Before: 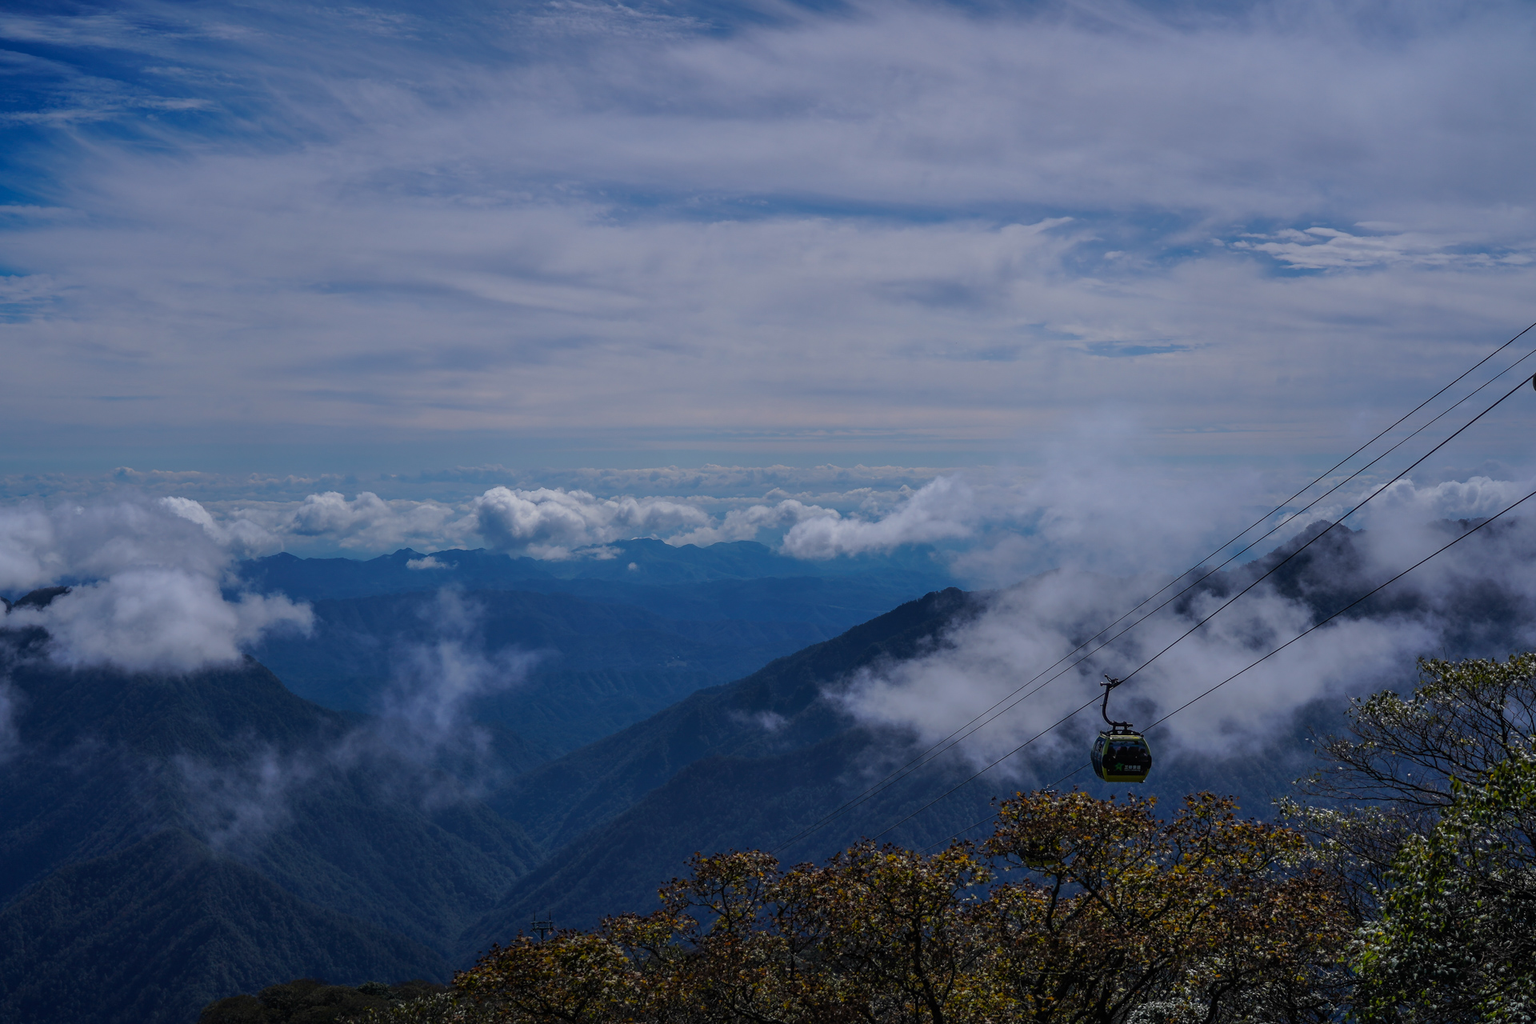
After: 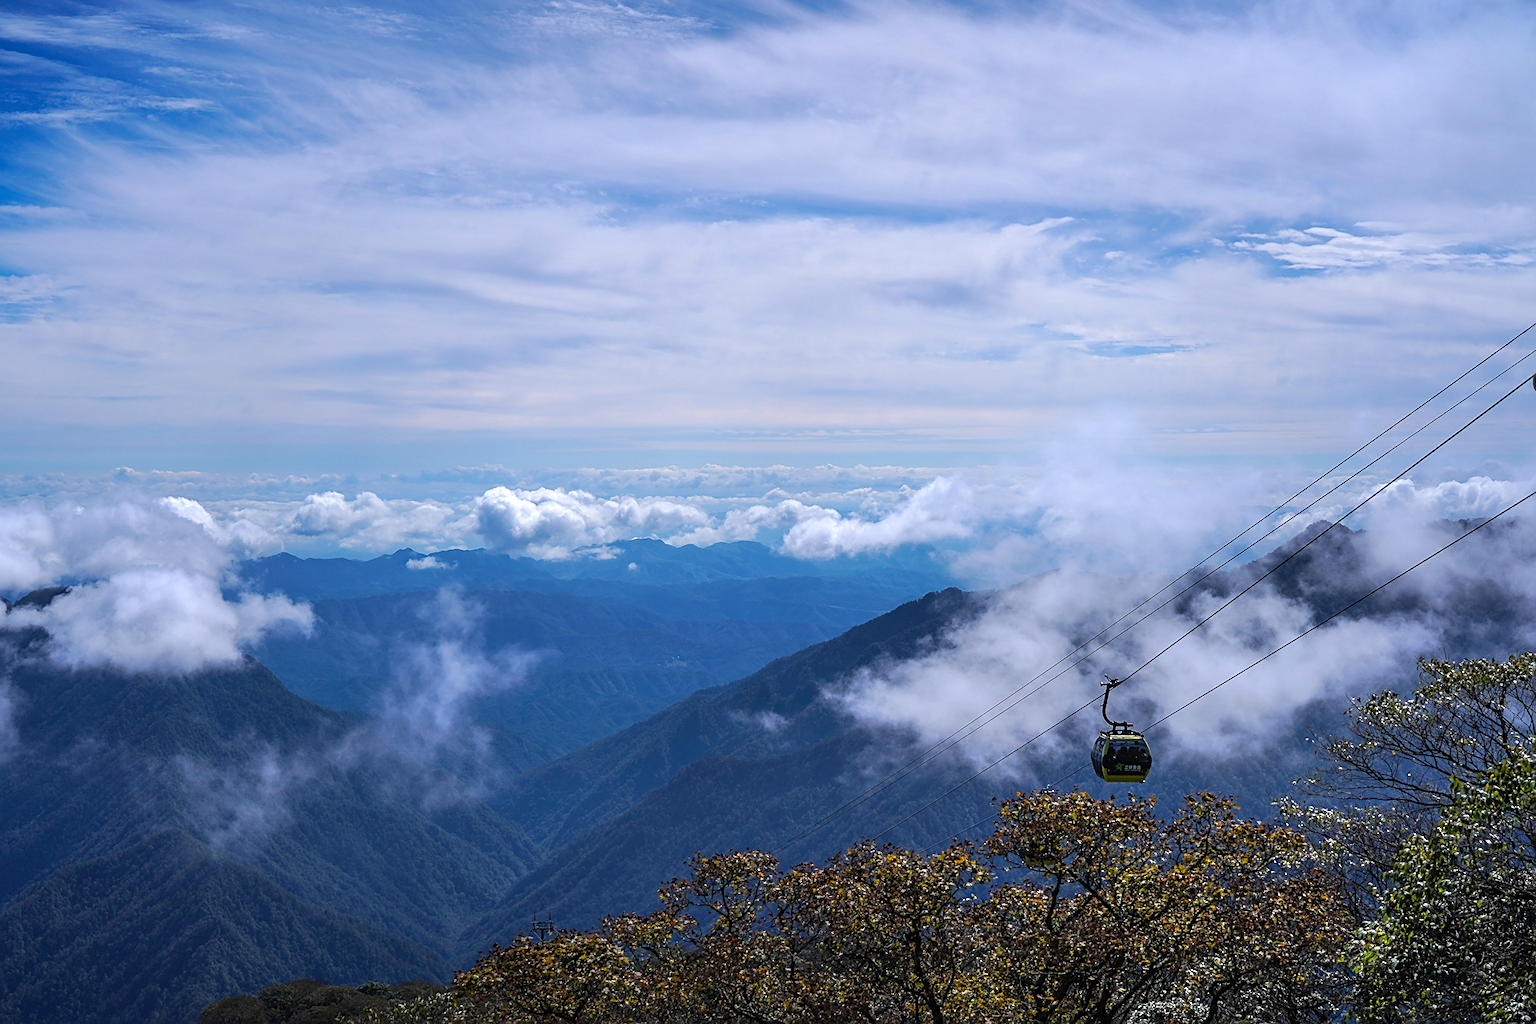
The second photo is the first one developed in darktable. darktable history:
sharpen: amount 0.49
exposure: exposure 1.145 EV, compensate exposure bias true, compensate highlight preservation false
